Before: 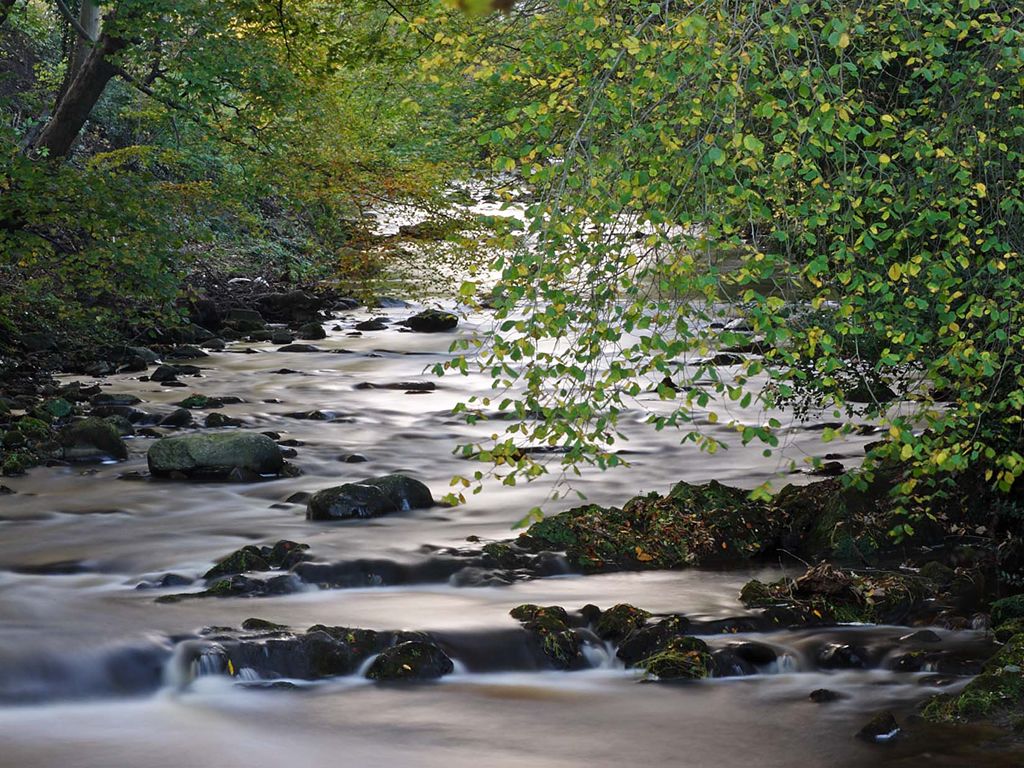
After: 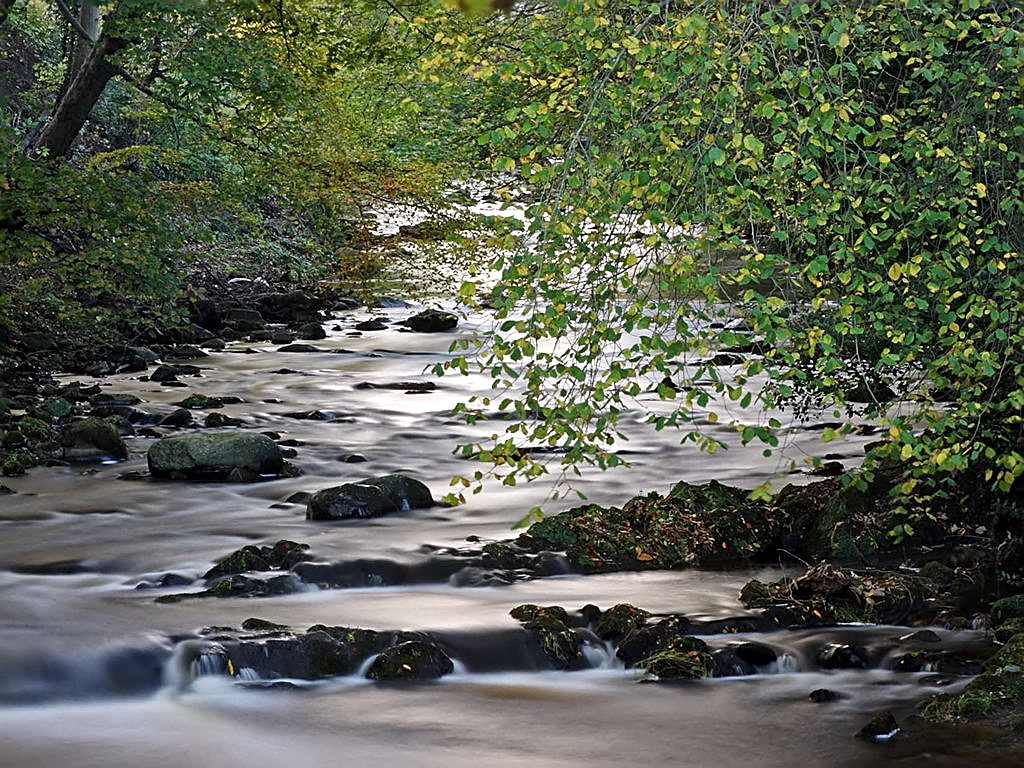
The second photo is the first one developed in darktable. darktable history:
sharpen: on, module defaults
local contrast: mode bilateral grid, contrast 30, coarseness 25, midtone range 0.2
